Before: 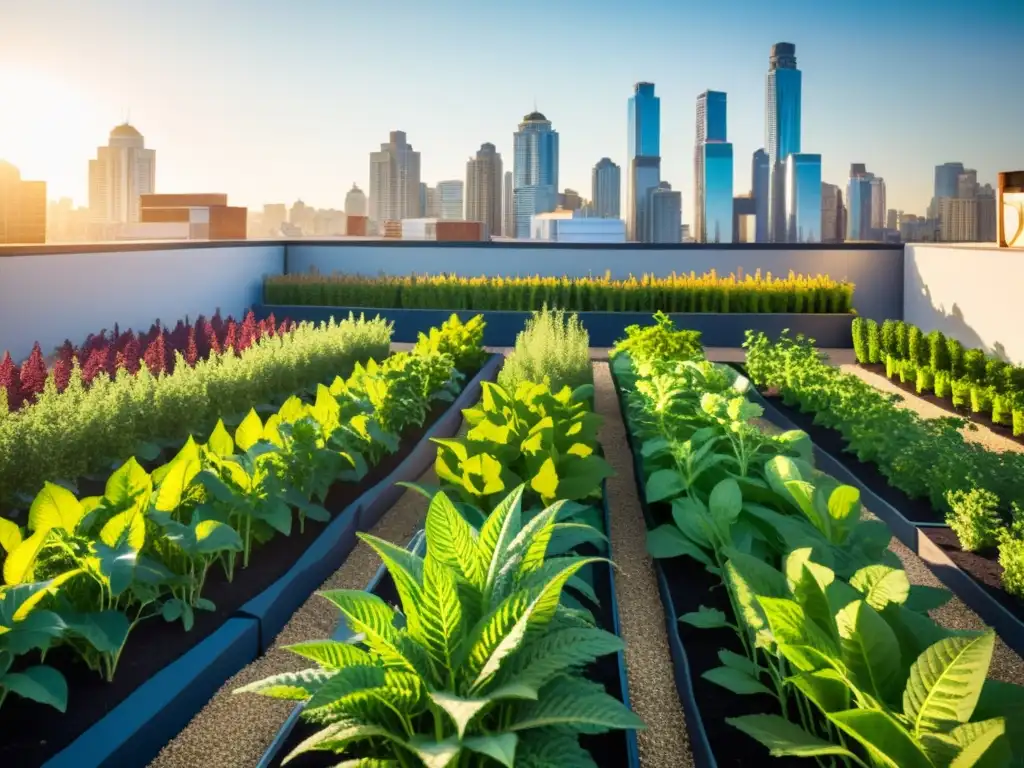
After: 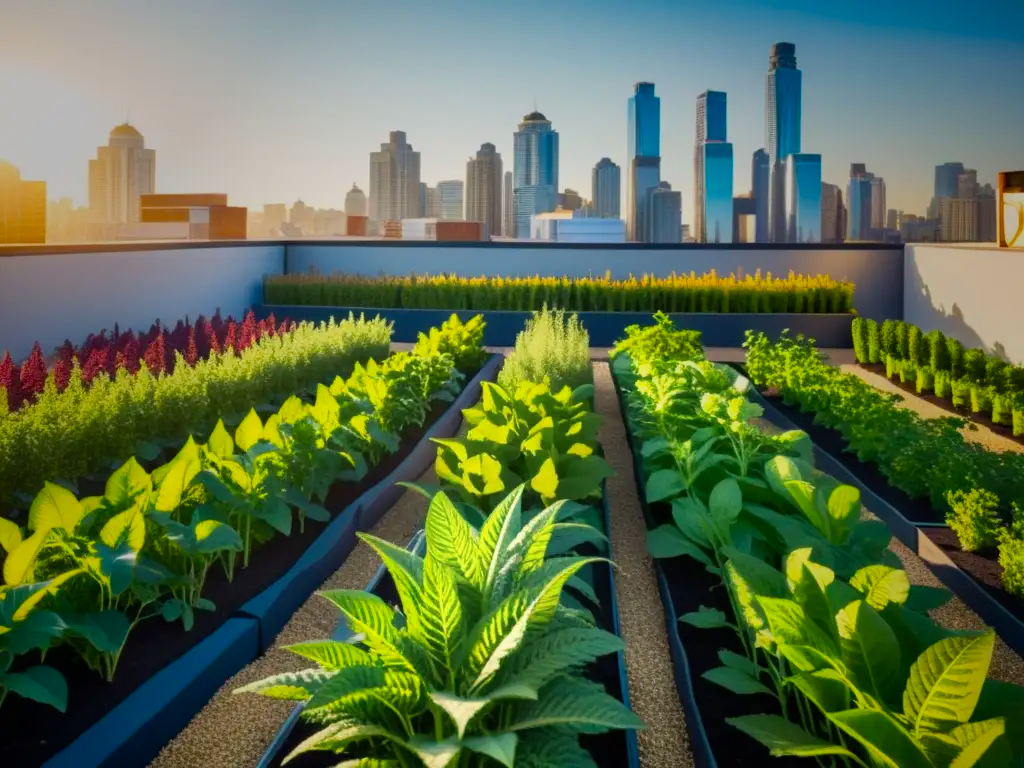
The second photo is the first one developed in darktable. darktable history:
vignetting: fall-off start 16.37%, fall-off radius 99.13%, saturation 0.375, center (-0.024, 0.4), width/height ratio 0.715
